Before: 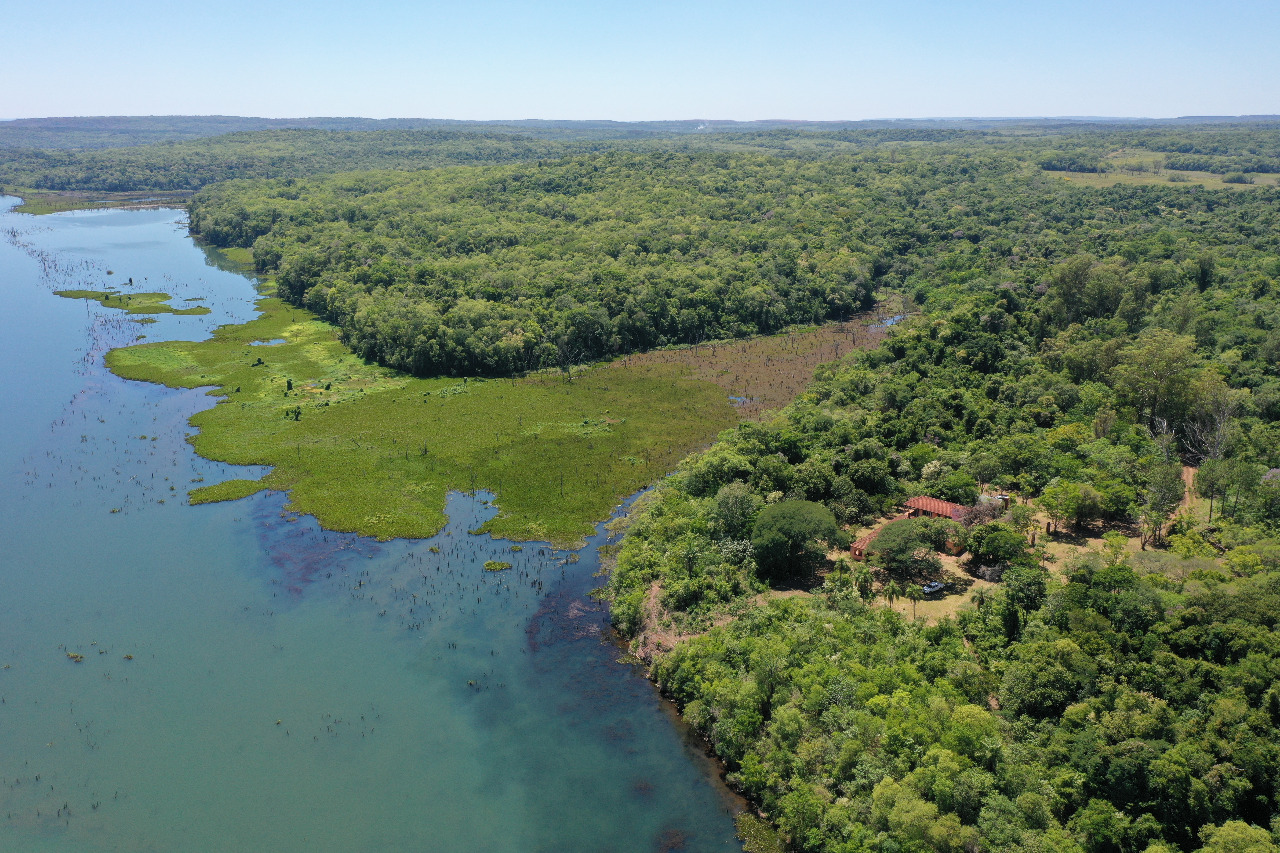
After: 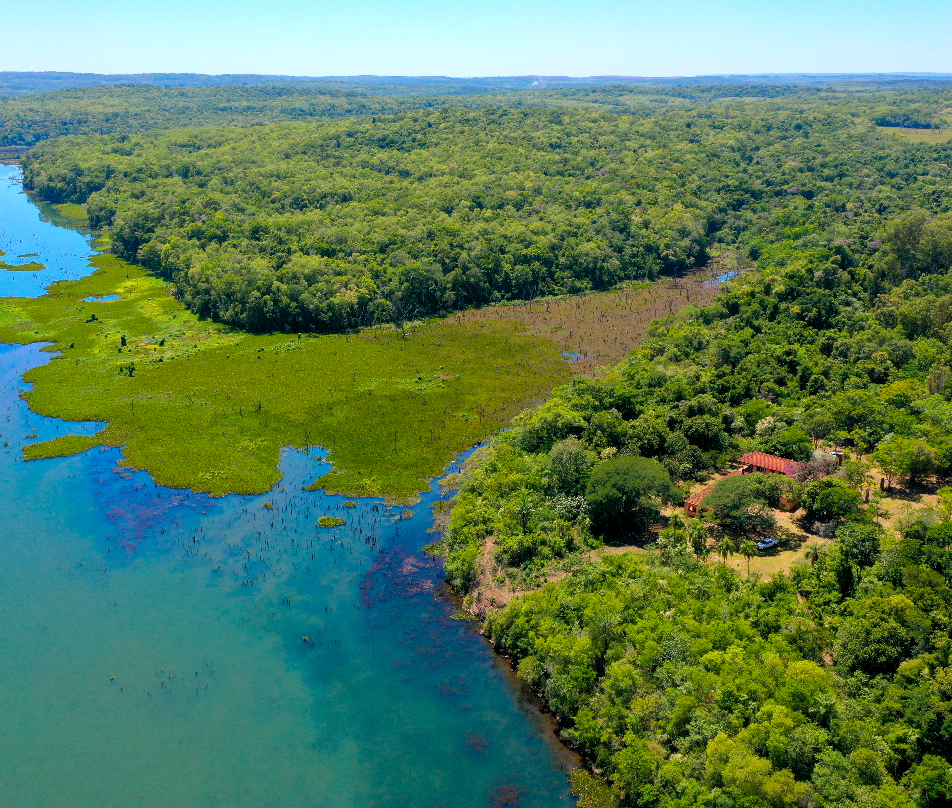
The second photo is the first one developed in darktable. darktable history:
color balance rgb: global offset › luminance -0.496%, perceptual saturation grading › global saturation 25.631%, global vibrance 20%
color zones: curves: ch1 [(0.25, 0.5) (0.747, 0.71)]
crop and rotate: left 12.991%, top 5.267%, right 12.584%
levels: levels [0, 0.476, 0.951]
